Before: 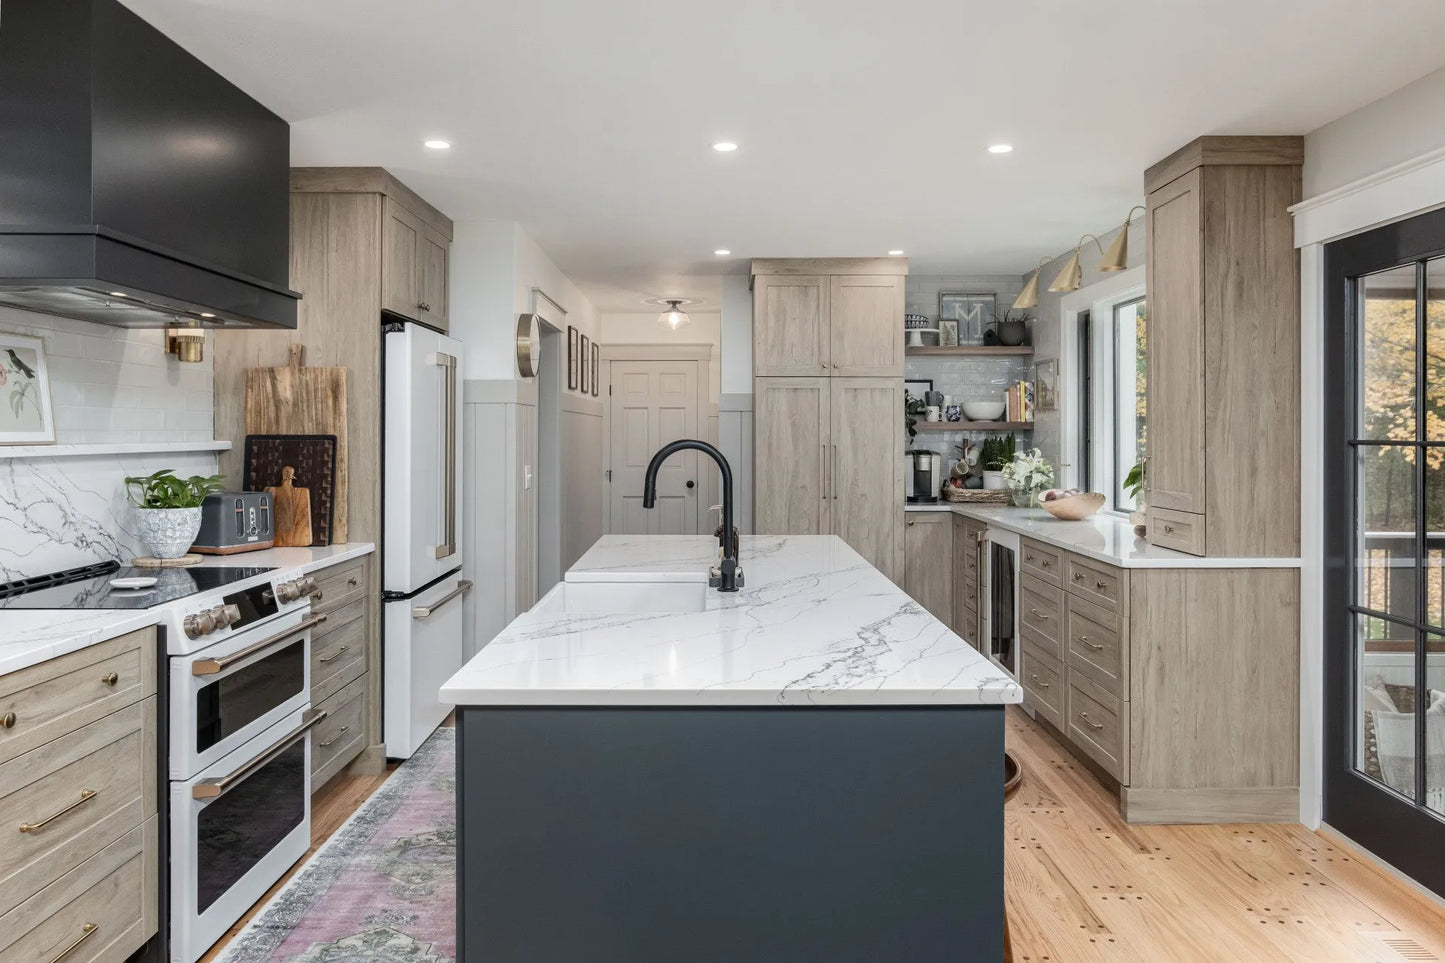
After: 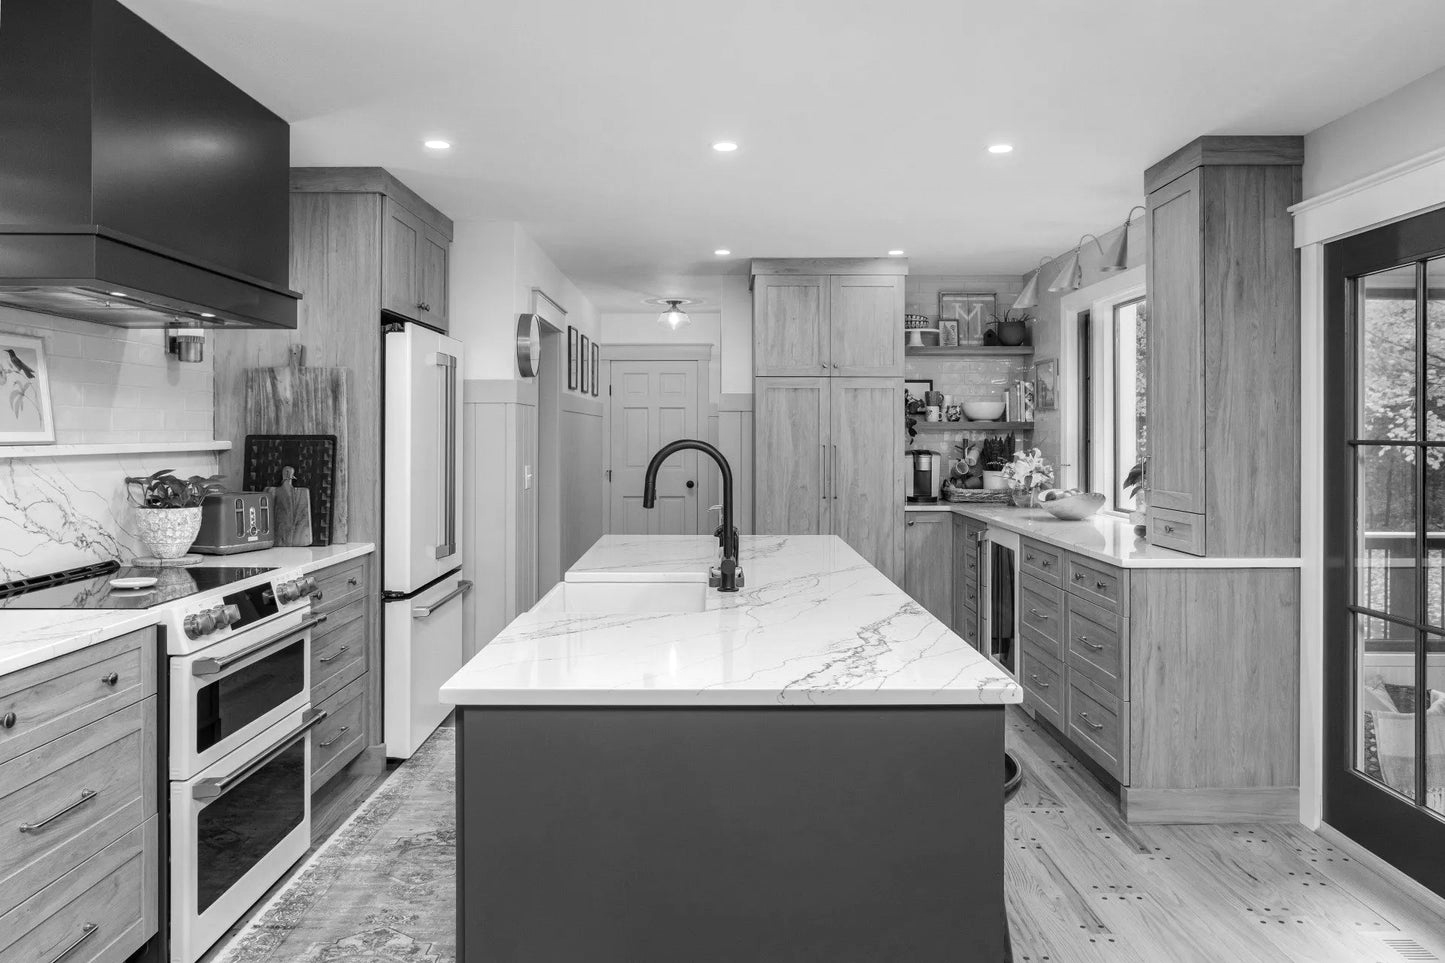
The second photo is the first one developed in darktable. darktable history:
color calibration: output gray [0.246, 0.254, 0.501, 0], illuminant custom, x 0.389, y 0.387, temperature 3807.18 K
